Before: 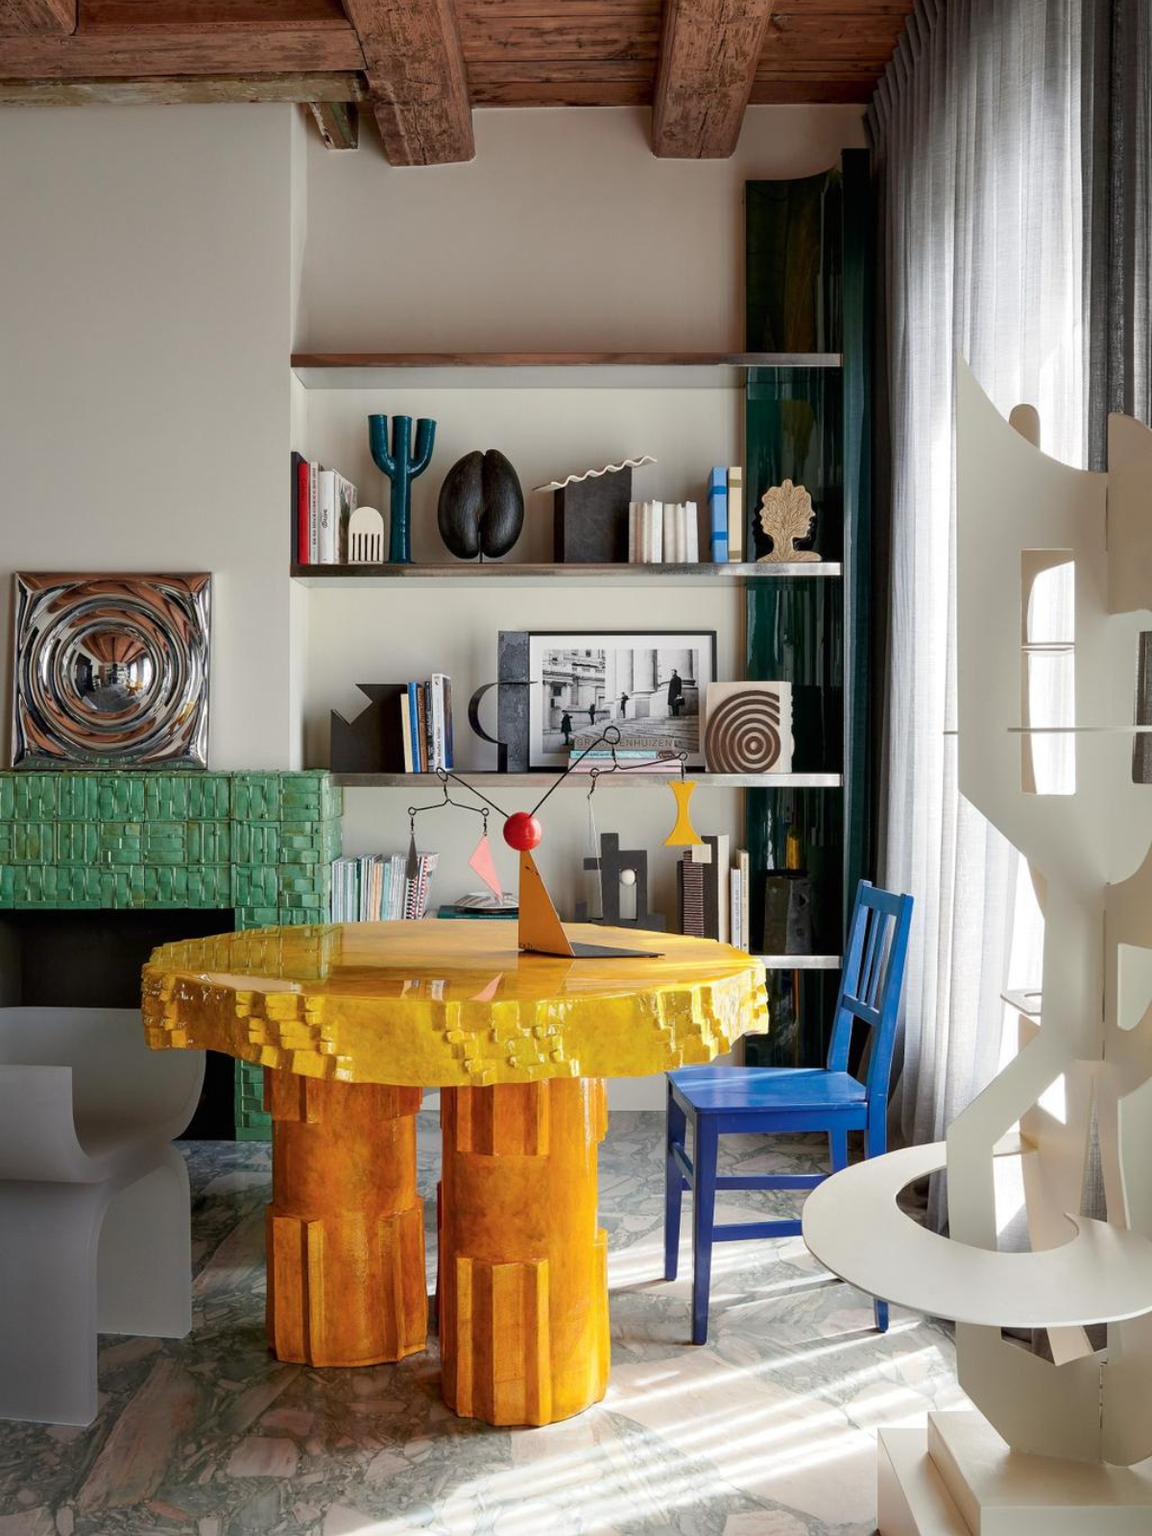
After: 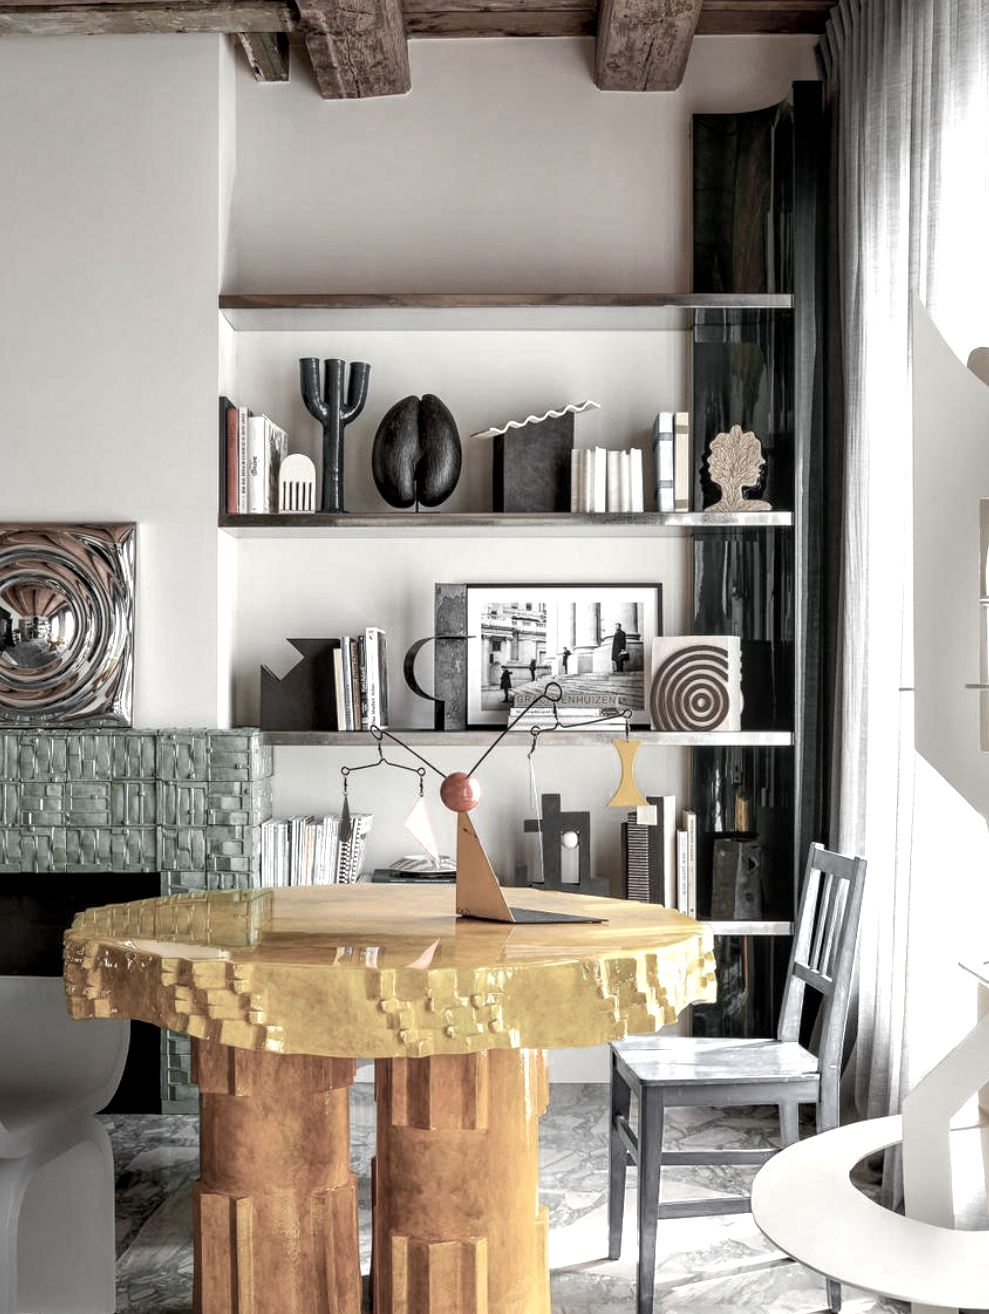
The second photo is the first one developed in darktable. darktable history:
color zones: curves: ch0 [(0, 0.613) (0.01, 0.613) (0.245, 0.448) (0.498, 0.529) (0.642, 0.665) (0.879, 0.777) (0.99, 0.613)]; ch1 [(0, 0.035) (0.121, 0.189) (0.259, 0.197) (0.415, 0.061) (0.589, 0.022) (0.732, 0.022) (0.857, 0.026) (0.991, 0.053)]
exposure: black level correction 0.001, exposure 0.675 EV, compensate highlight preservation false
local contrast: detail 130%
crop and rotate: left 7.037%, top 4.627%, right 10.531%, bottom 13.194%
